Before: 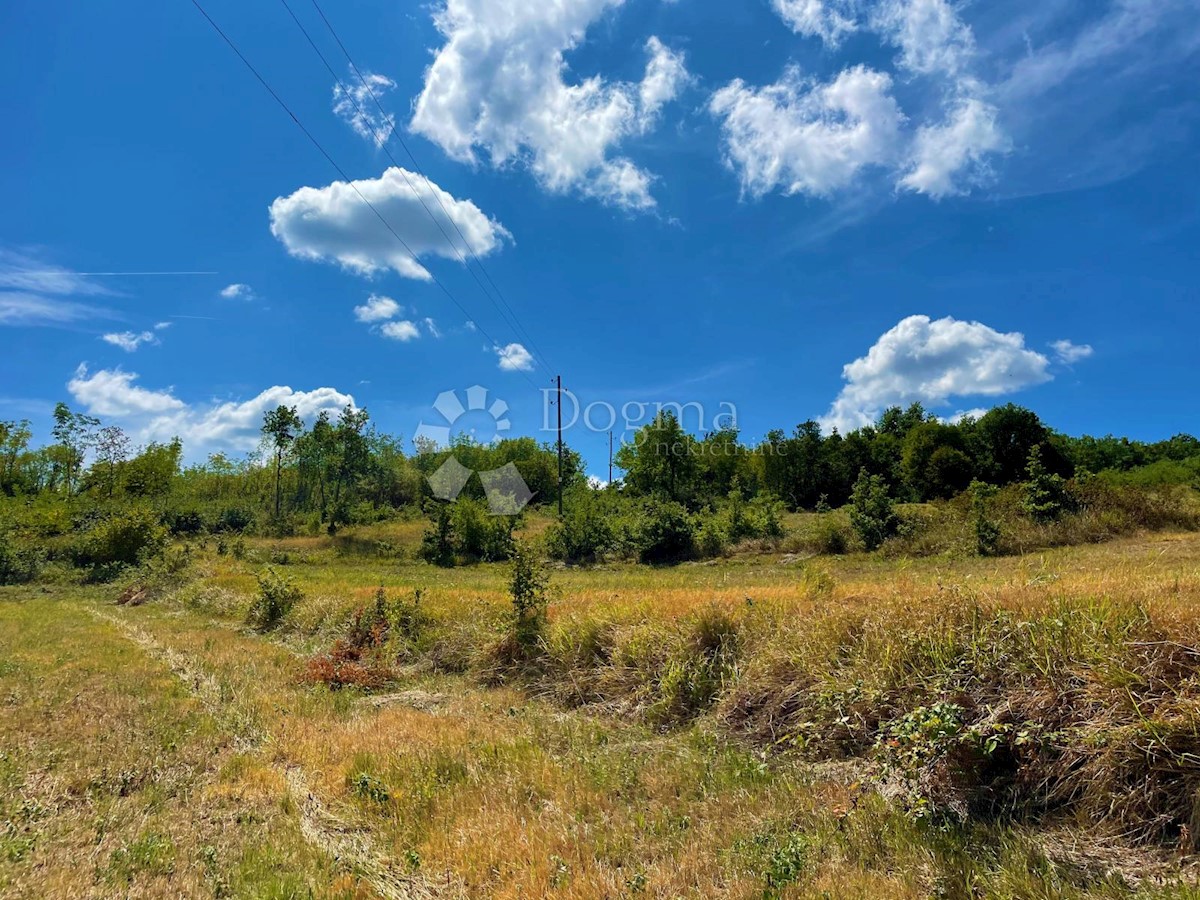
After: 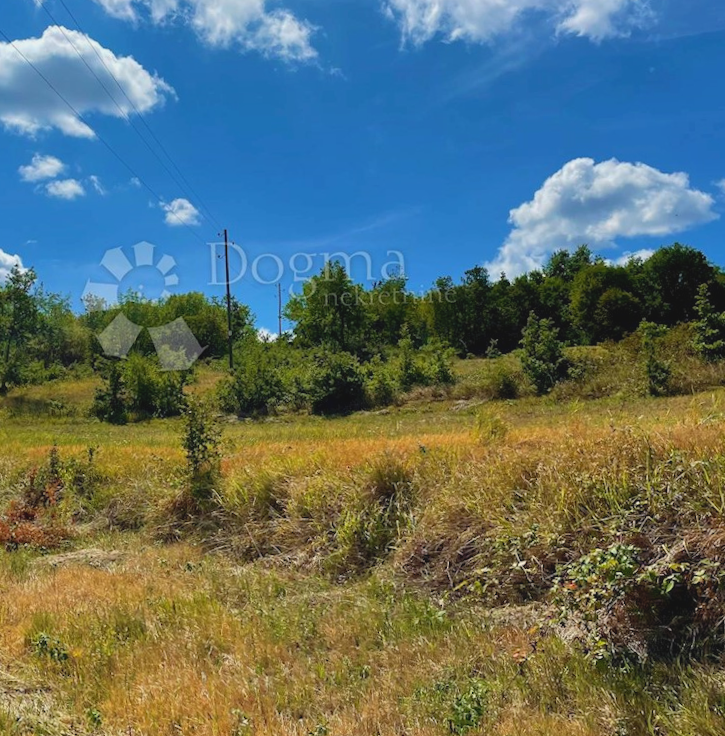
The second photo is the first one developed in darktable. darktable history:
contrast brightness saturation: contrast -0.11
crop and rotate: left 28.256%, top 17.734%, right 12.656%, bottom 3.573%
rotate and perspective: rotation -1.77°, lens shift (horizontal) 0.004, automatic cropping off
